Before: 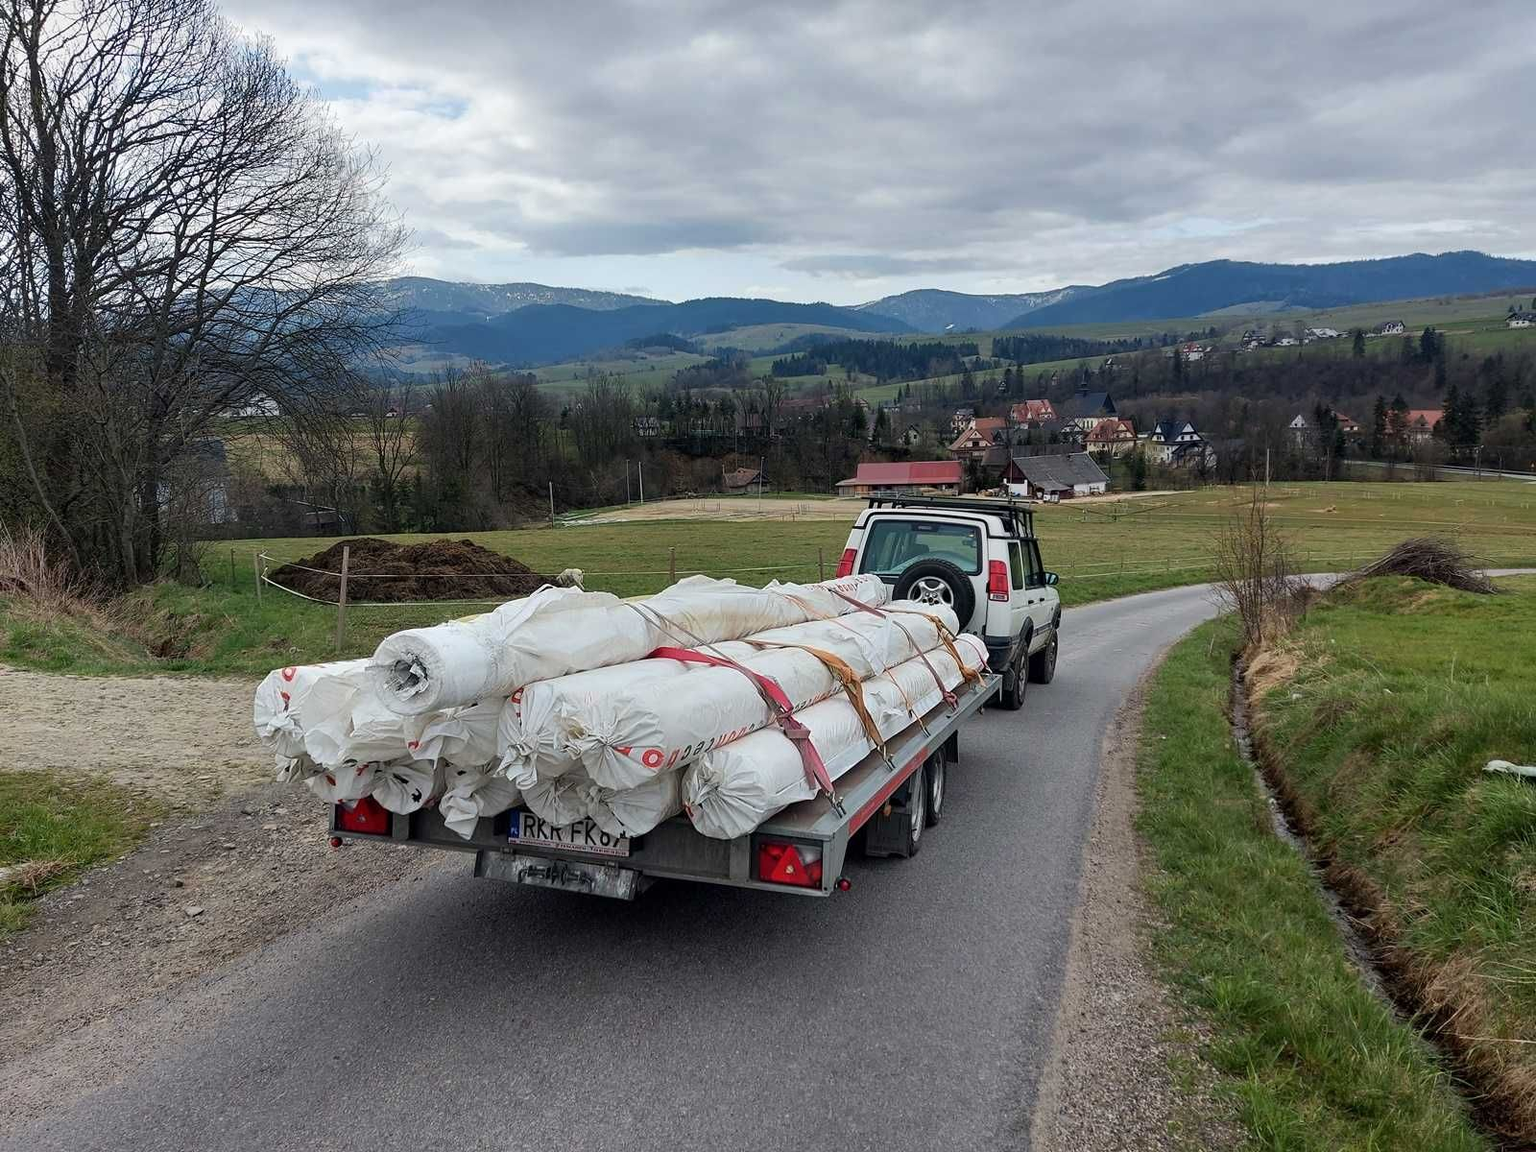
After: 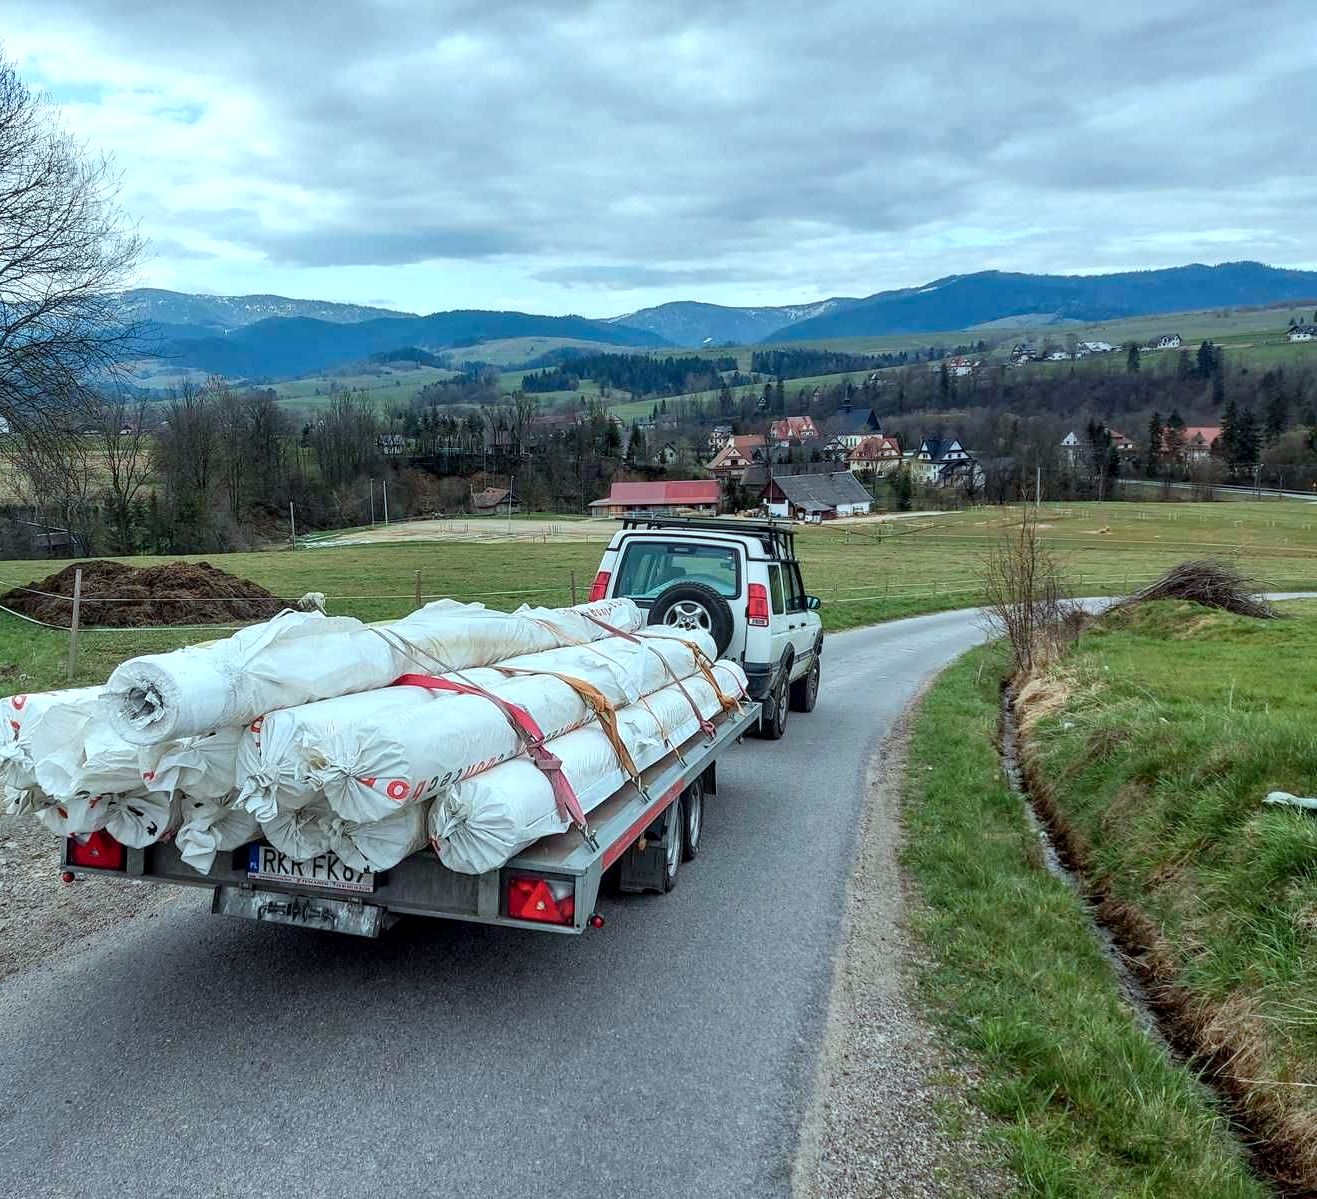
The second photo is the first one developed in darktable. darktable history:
local contrast: on, module defaults
crop: left 17.656%, bottom 0.05%
levels: levels [0, 0.435, 0.917]
color correction: highlights a* -10.2, highlights b* -9.65
